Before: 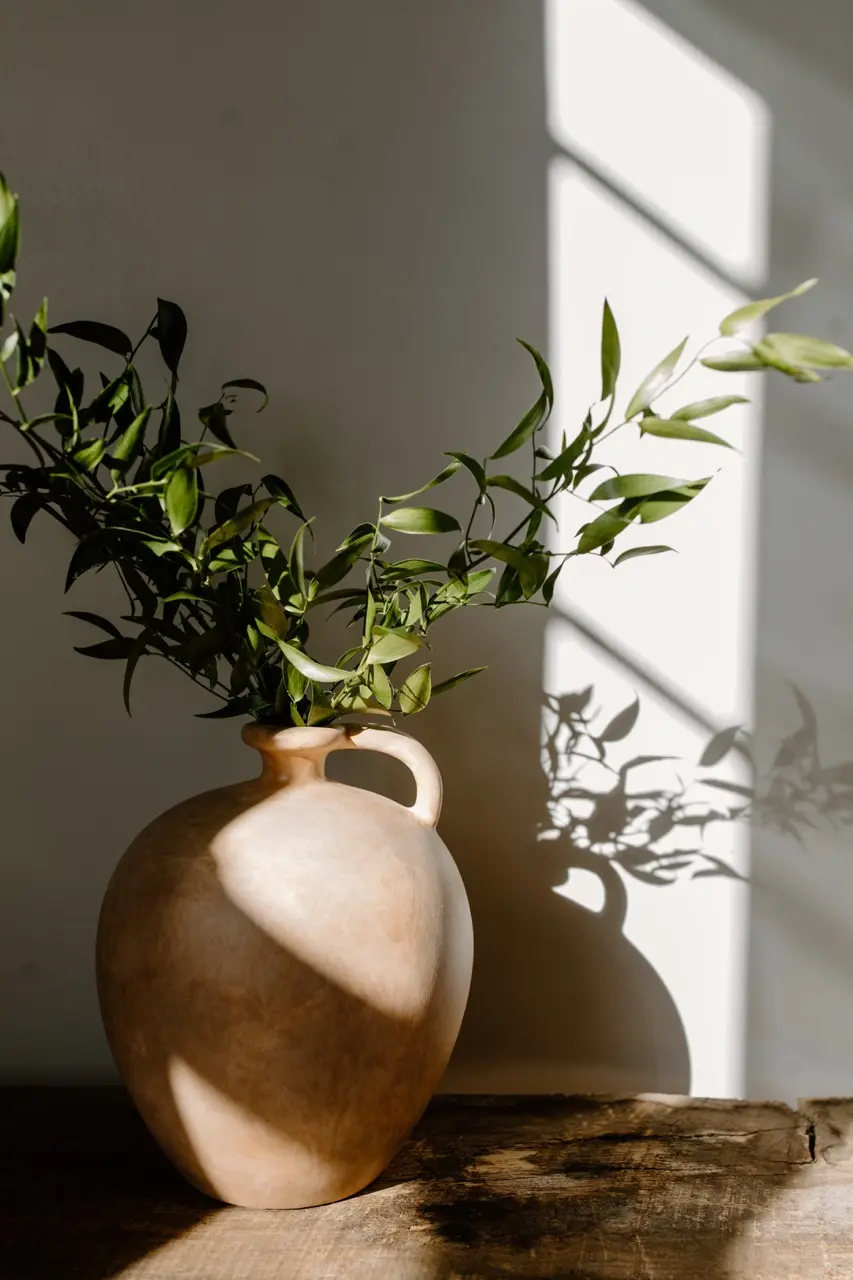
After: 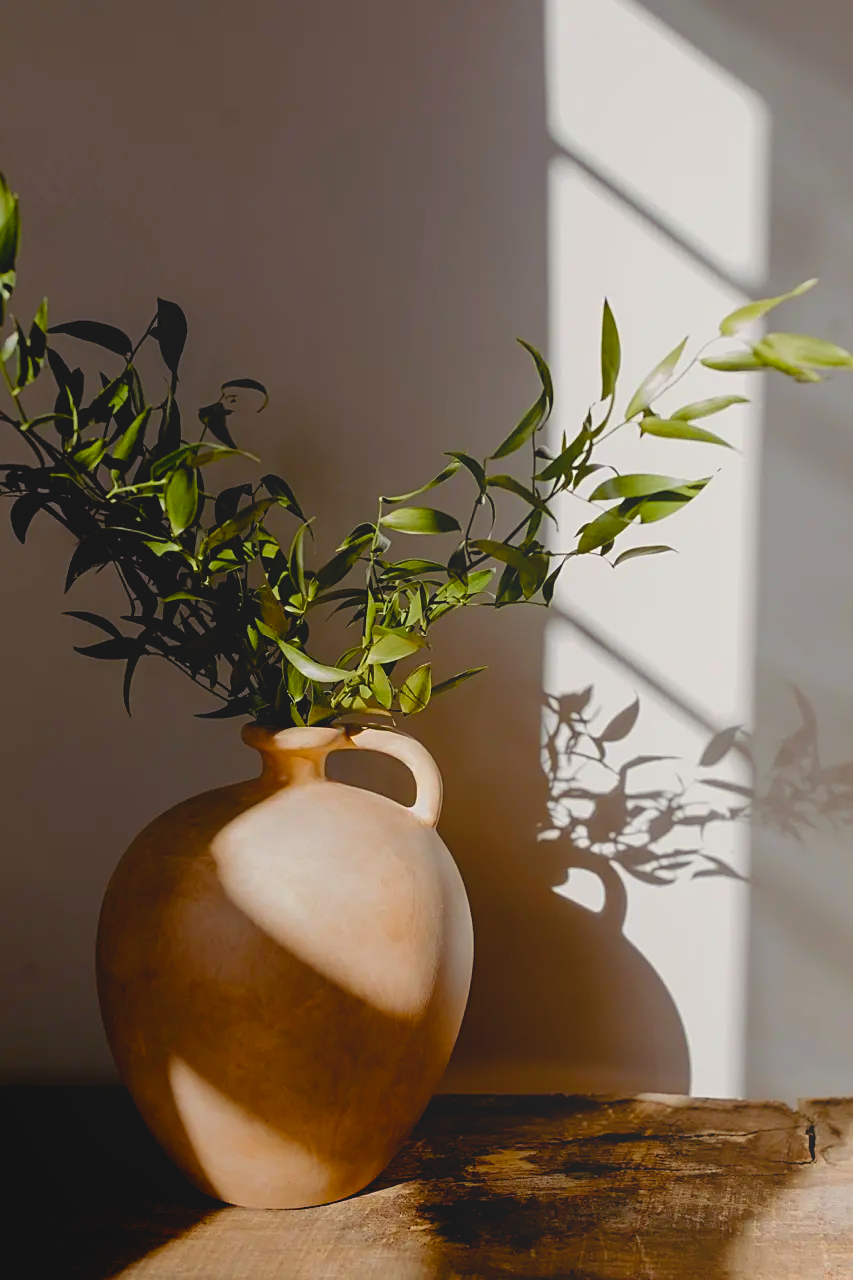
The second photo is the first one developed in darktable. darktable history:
color balance rgb: shadows lift › chroma 6.12%, shadows lift › hue 305.68°, global offset › luminance -0.271%, global offset › hue 259.89°, perceptual saturation grading › global saturation 25.016%, global vibrance 20%
local contrast: detail 69%
sharpen: on, module defaults
